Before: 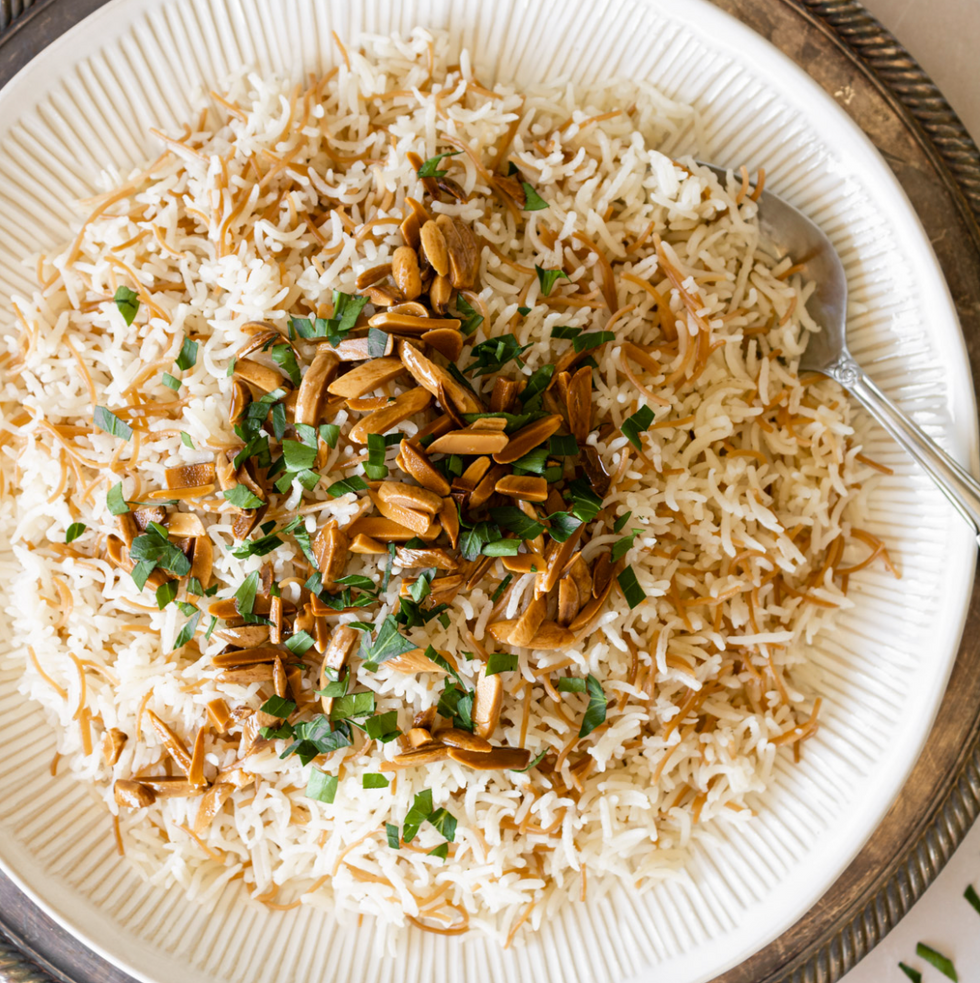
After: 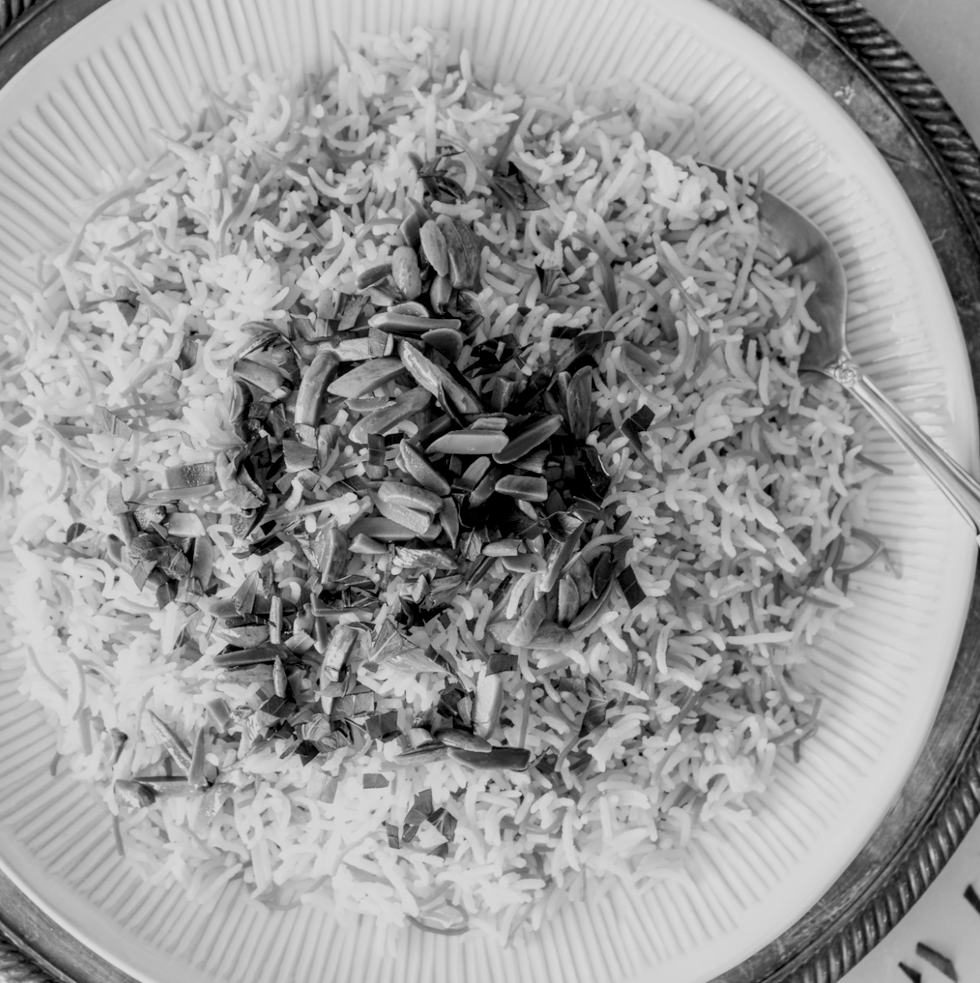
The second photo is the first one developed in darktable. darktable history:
monochrome: on, module defaults
filmic rgb: black relative exposure -7.65 EV, white relative exposure 4.56 EV, hardness 3.61, contrast 1.05
local contrast: on, module defaults
